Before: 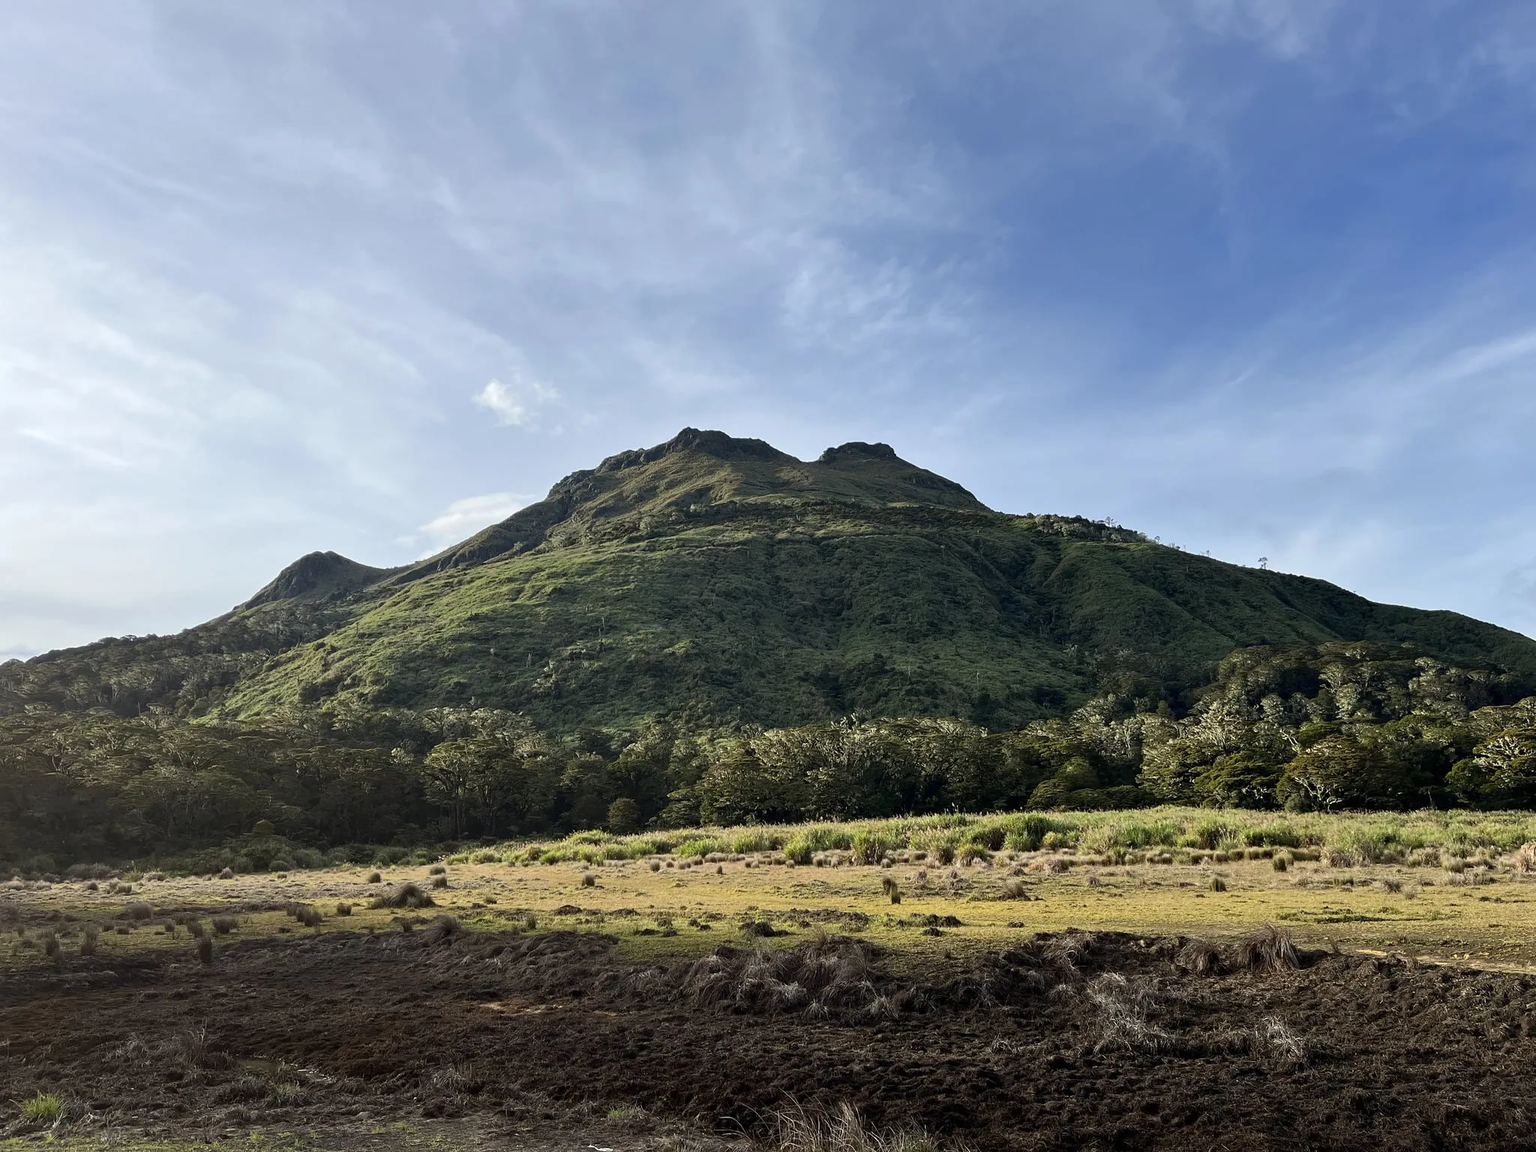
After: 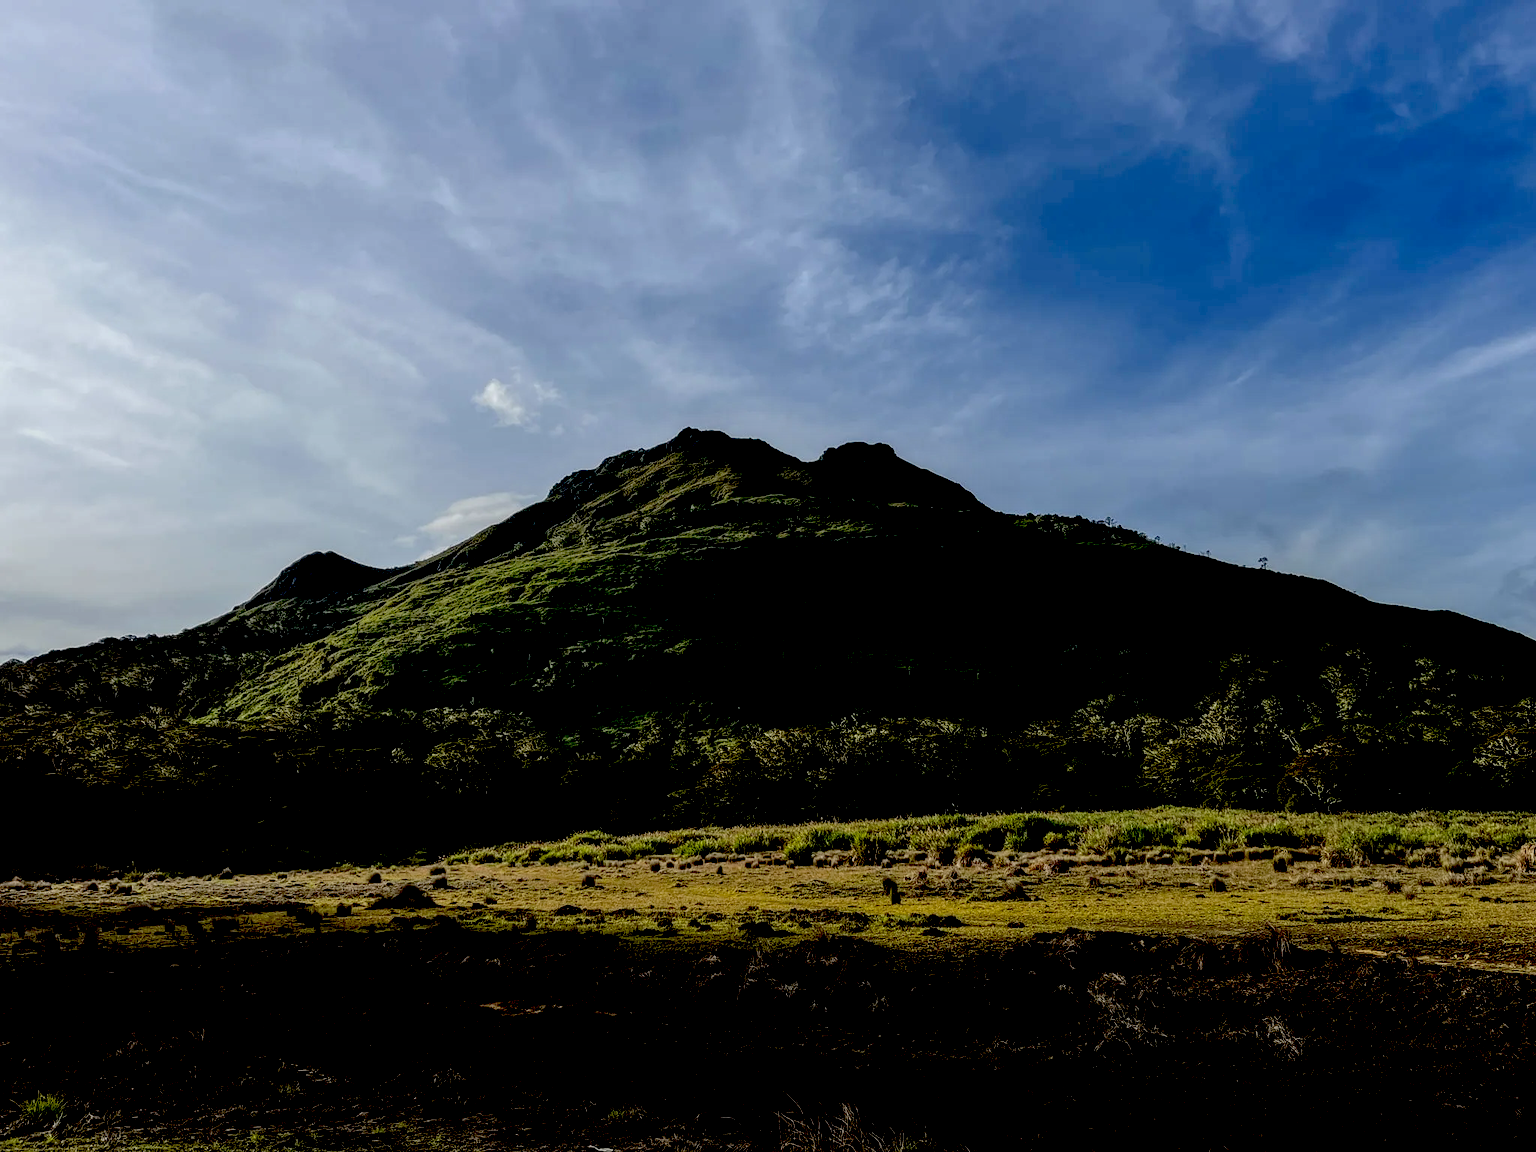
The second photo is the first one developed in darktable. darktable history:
local contrast: on, module defaults
exposure: black level correction 0.1, exposure -0.092 EV, compensate highlight preservation false
